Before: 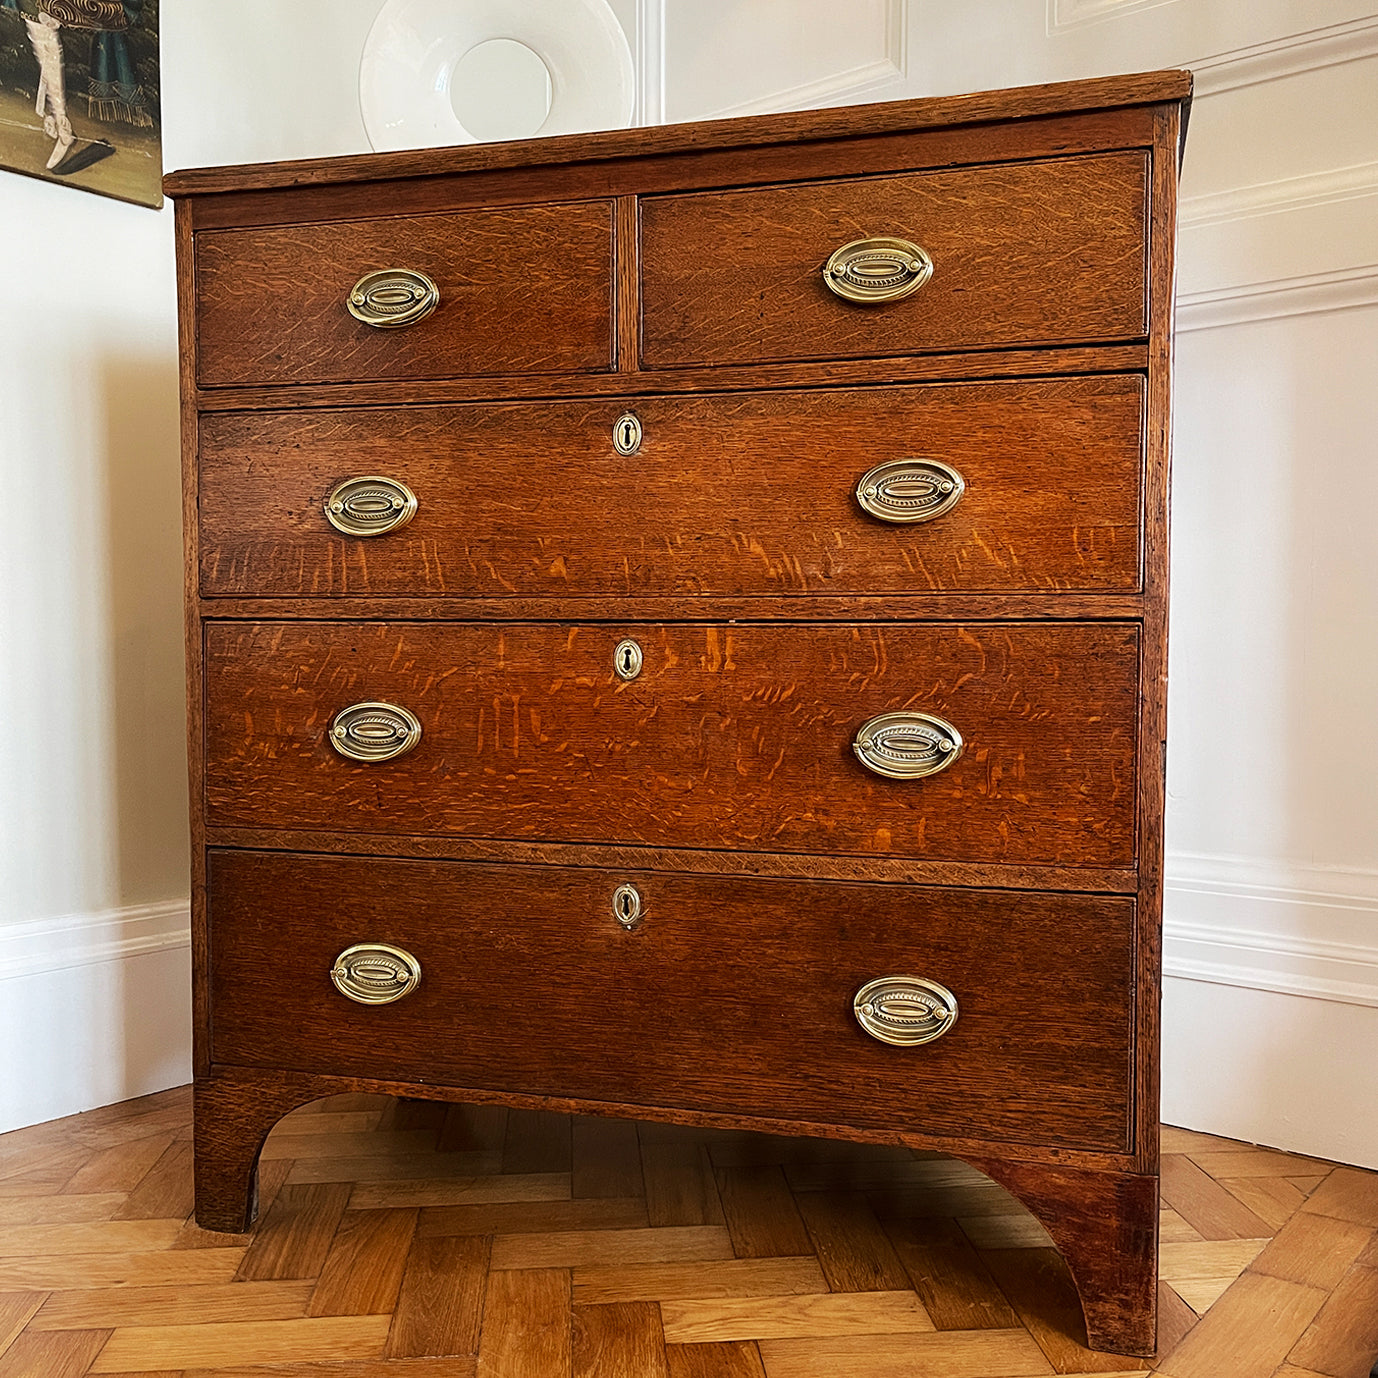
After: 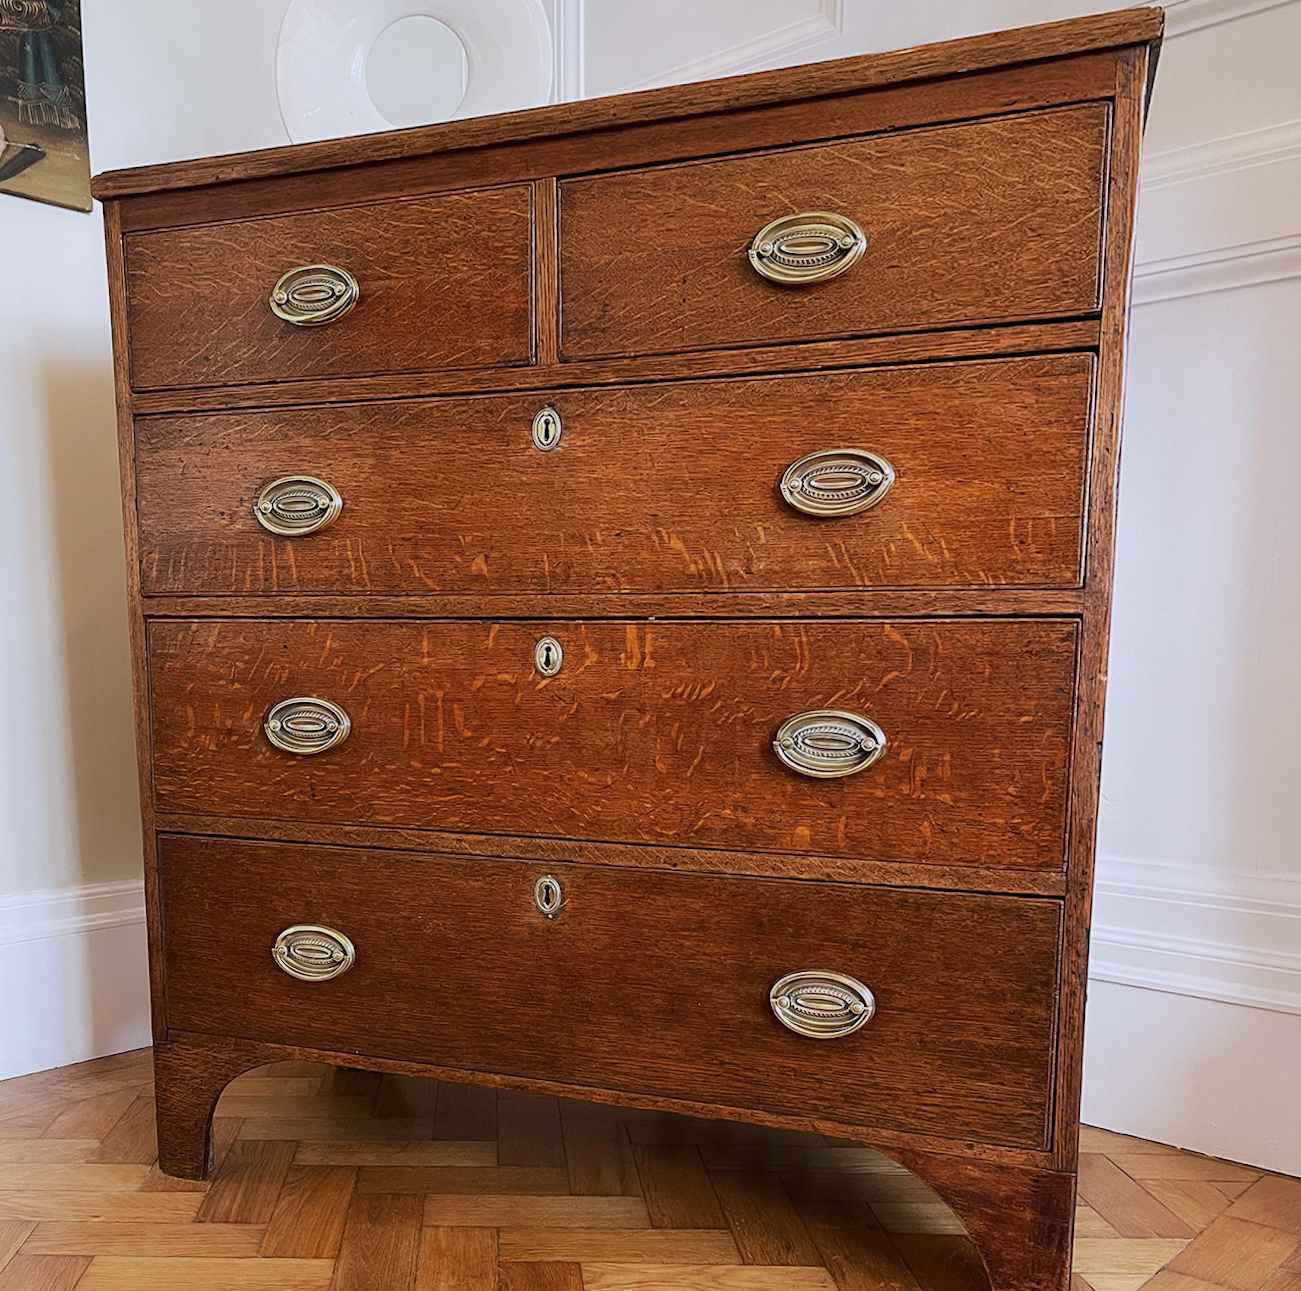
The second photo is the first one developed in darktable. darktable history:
rotate and perspective: rotation 0.062°, lens shift (vertical) 0.115, lens shift (horizontal) -0.133, crop left 0.047, crop right 0.94, crop top 0.061, crop bottom 0.94
white balance: red 1.004, blue 1.024
color calibration: illuminant as shot in camera, x 0.358, y 0.373, temperature 4628.91 K
color balance: contrast -15%
